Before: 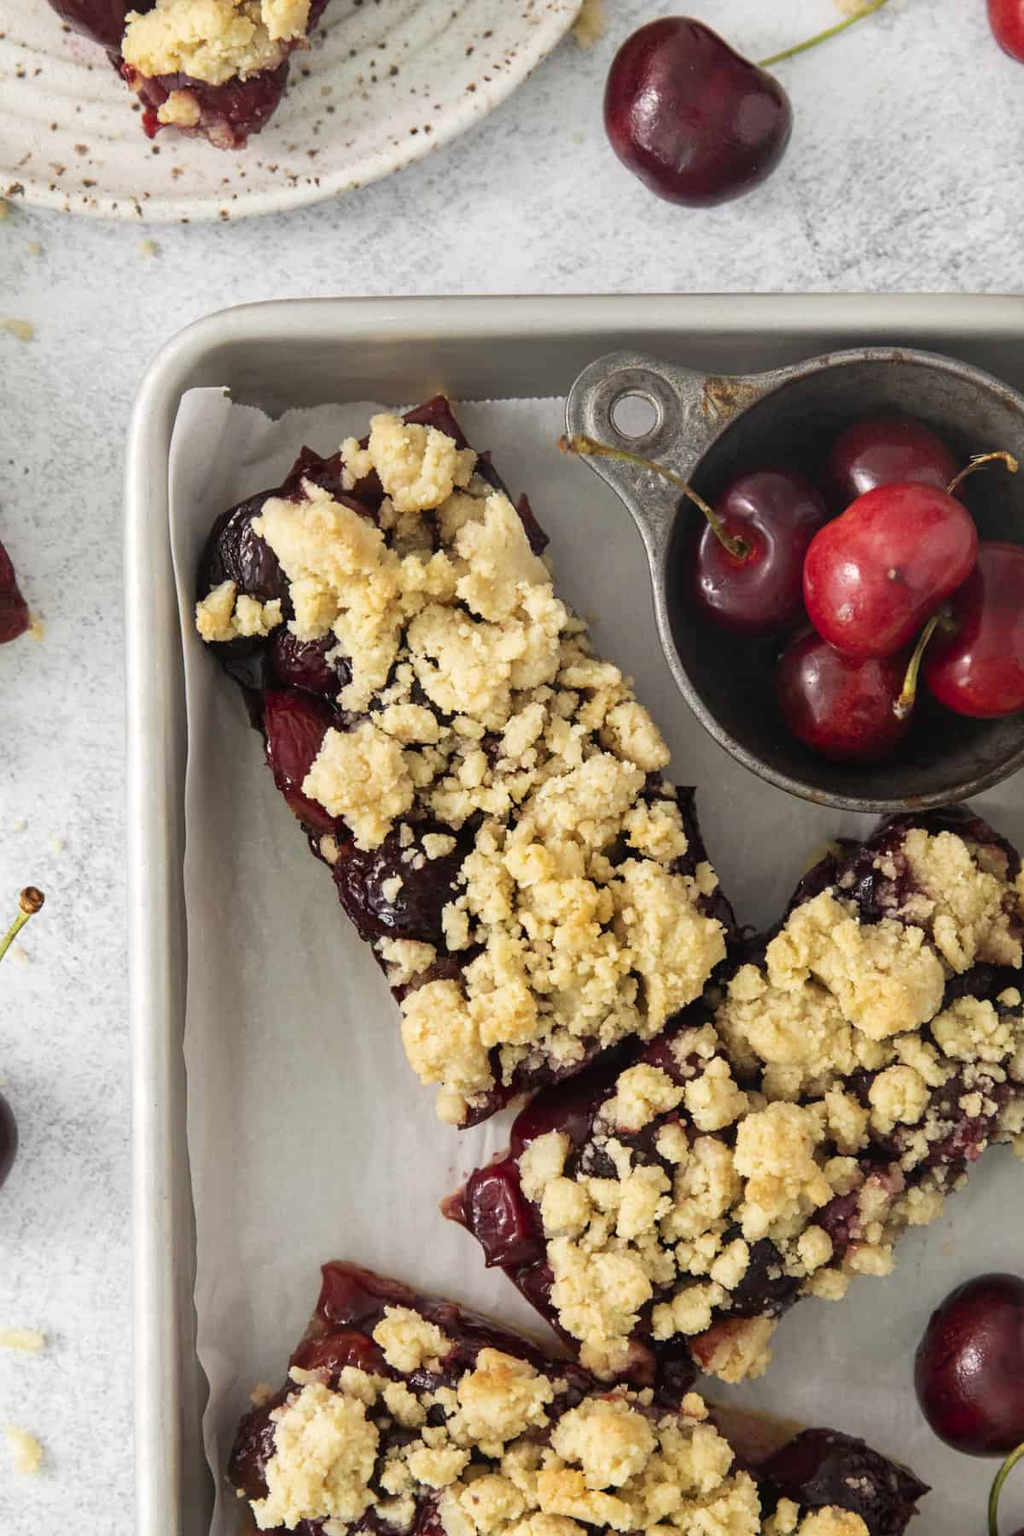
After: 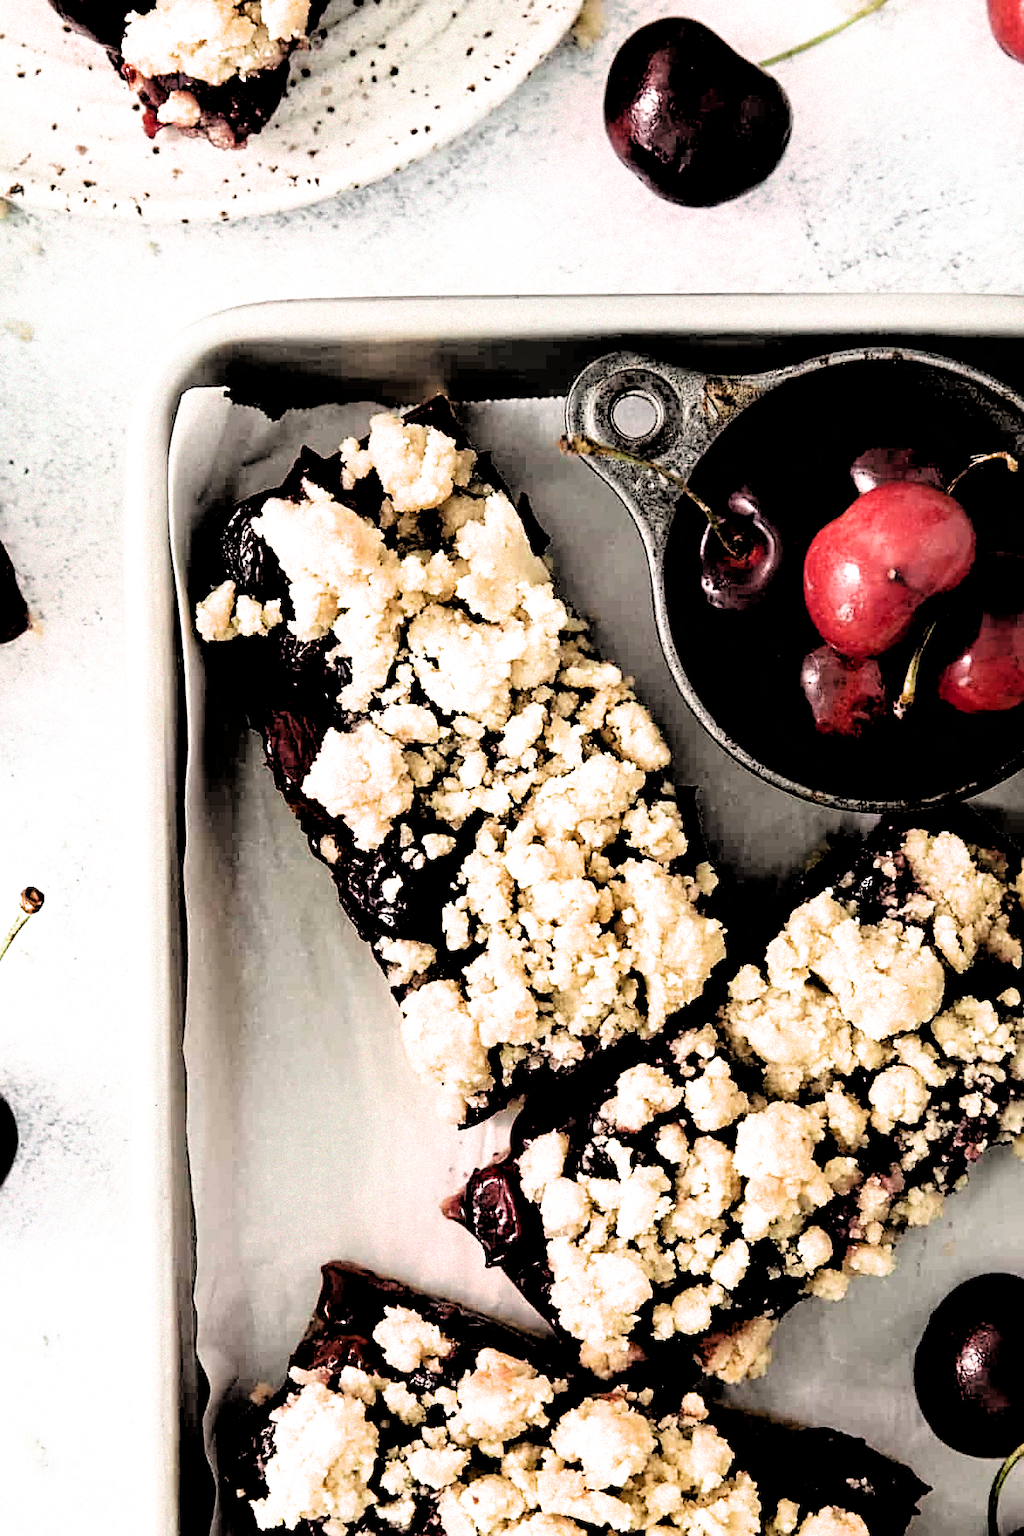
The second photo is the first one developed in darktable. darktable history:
tone equalizer: on, module defaults
filmic rgb: black relative exposure -1 EV, white relative exposure 2.05 EV, hardness 1.52, contrast 2.25, enable highlight reconstruction true
sharpen: on, module defaults
